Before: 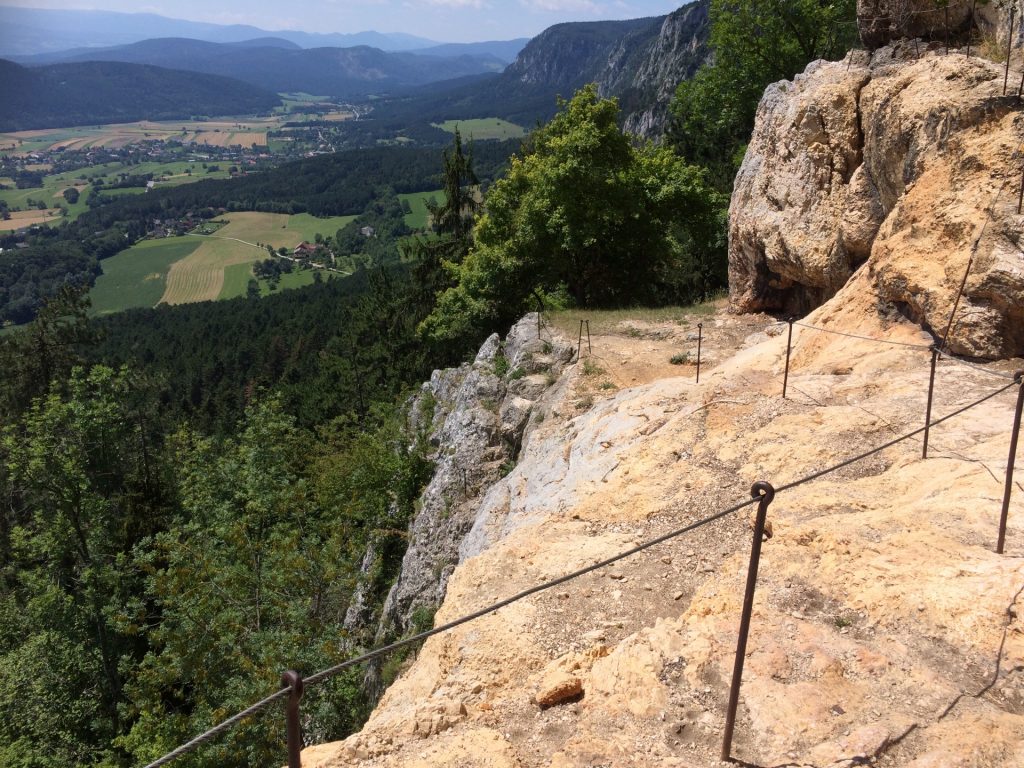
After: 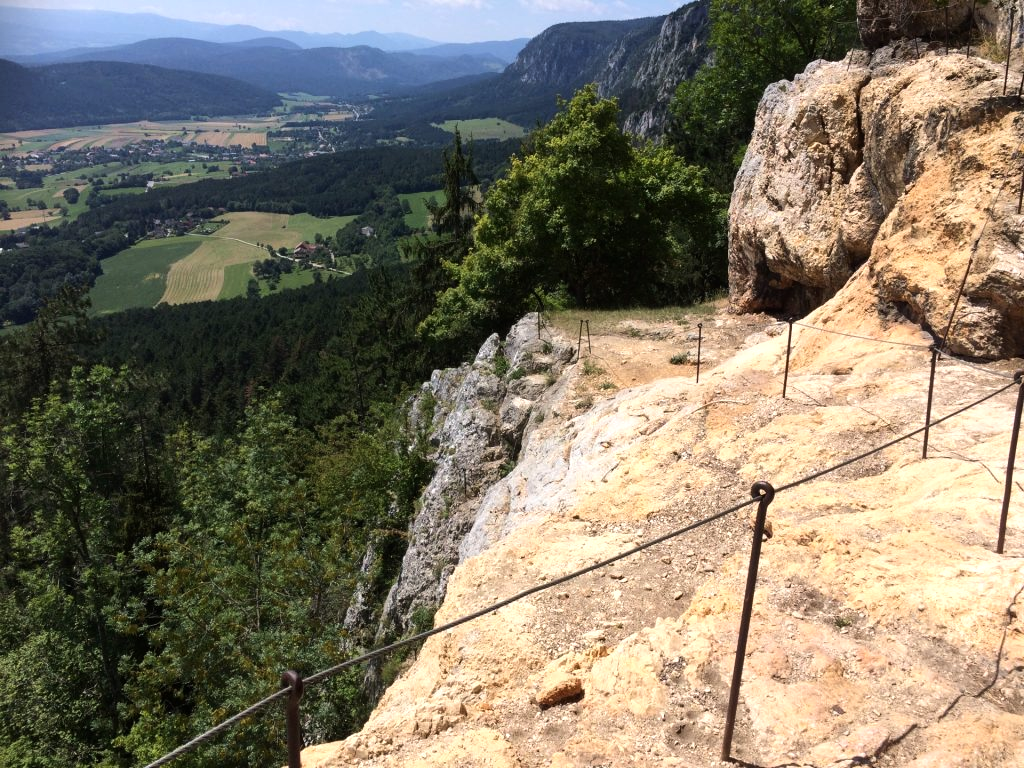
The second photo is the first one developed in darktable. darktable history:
tone equalizer: -8 EV -0.412 EV, -7 EV -0.393 EV, -6 EV -0.335 EV, -5 EV -0.21 EV, -3 EV 0.246 EV, -2 EV 0.319 EV, -1 EV 0.379 EV, +0 EV 0.392 EV, edges refinement/feathering 500, mask exposure compensation -1.57 EV, preserve details no
exposure: compensate highlight preservation false
